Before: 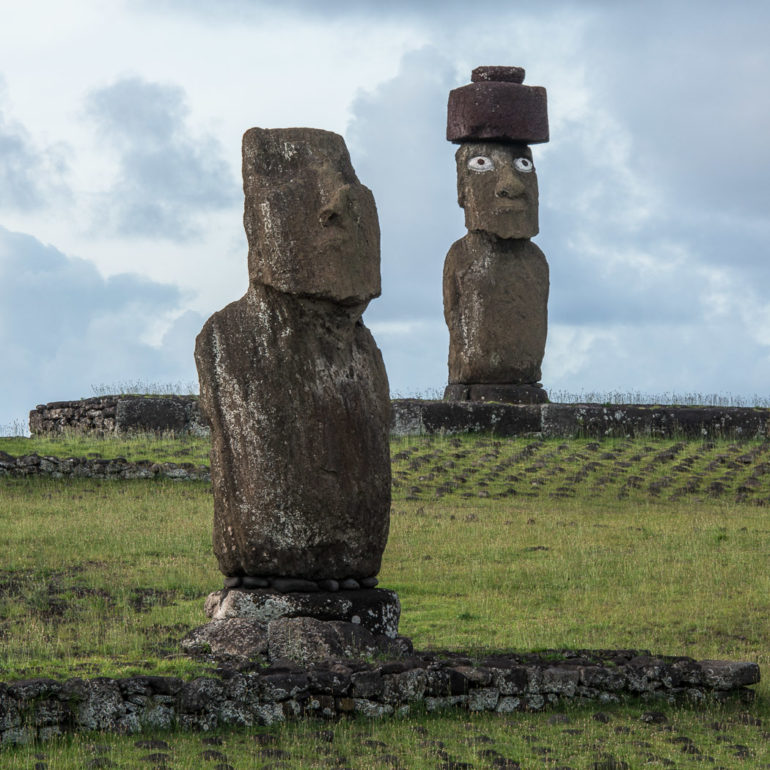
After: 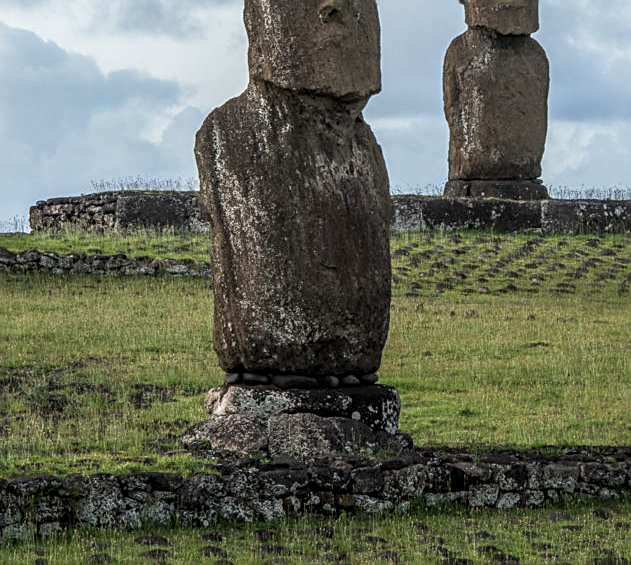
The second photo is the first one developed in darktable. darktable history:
exposure: compensate highlight preservation false
crop: top 26.613%, right 18.019%
local contrast: on, module defaults
sharpen: on, module defaults
